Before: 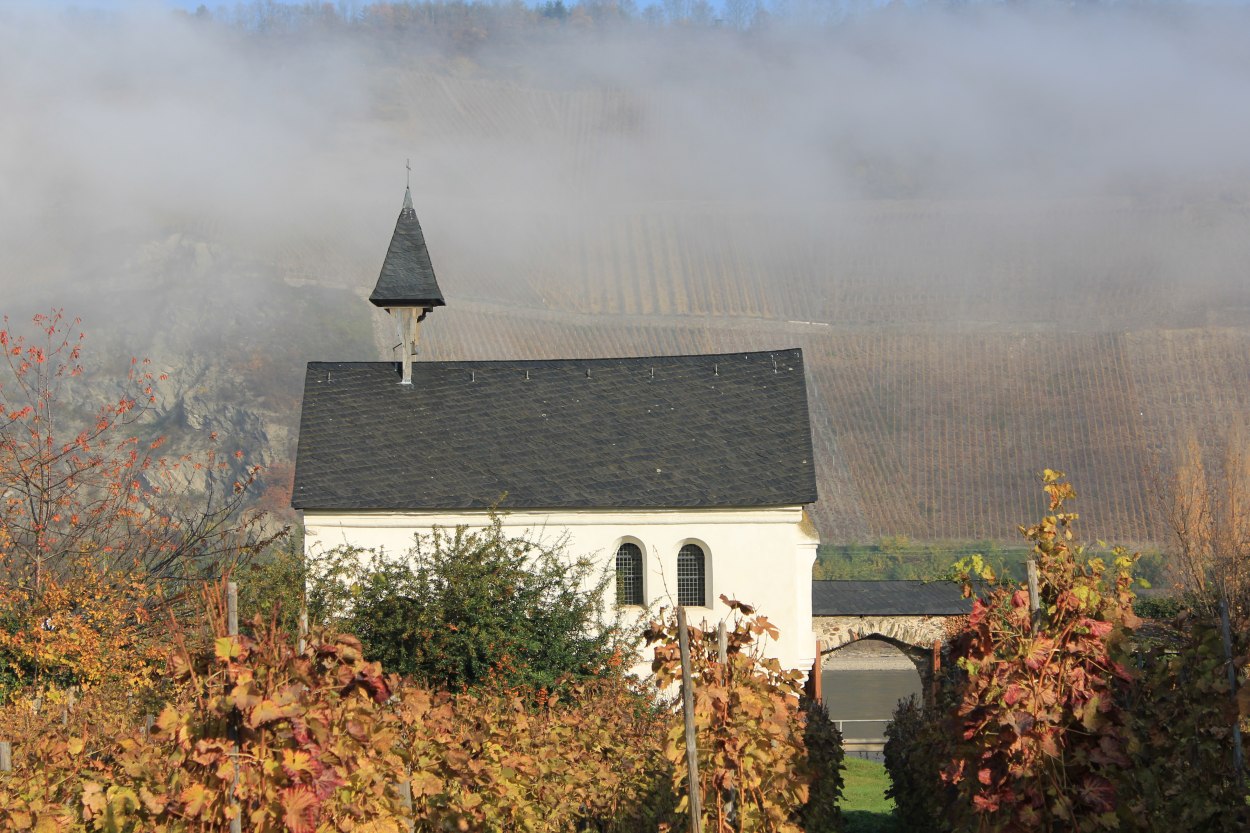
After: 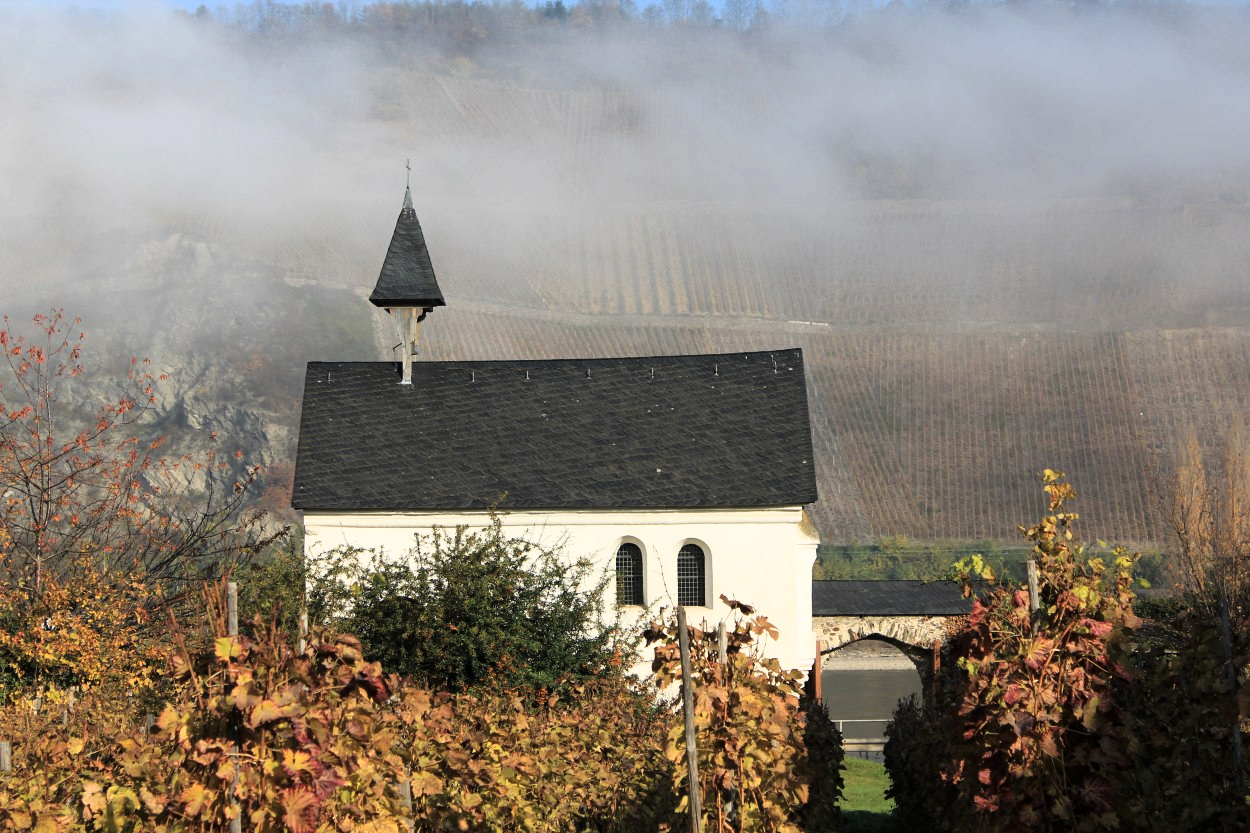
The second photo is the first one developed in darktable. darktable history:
tone curve: curves: ch0 [(0, 0) (0.042, 0.01) (0.223, 0.123) (0.59, 0.574) (0.802, 0.868) (1, 1)], color space Lab, linked channels, preserve colors none
